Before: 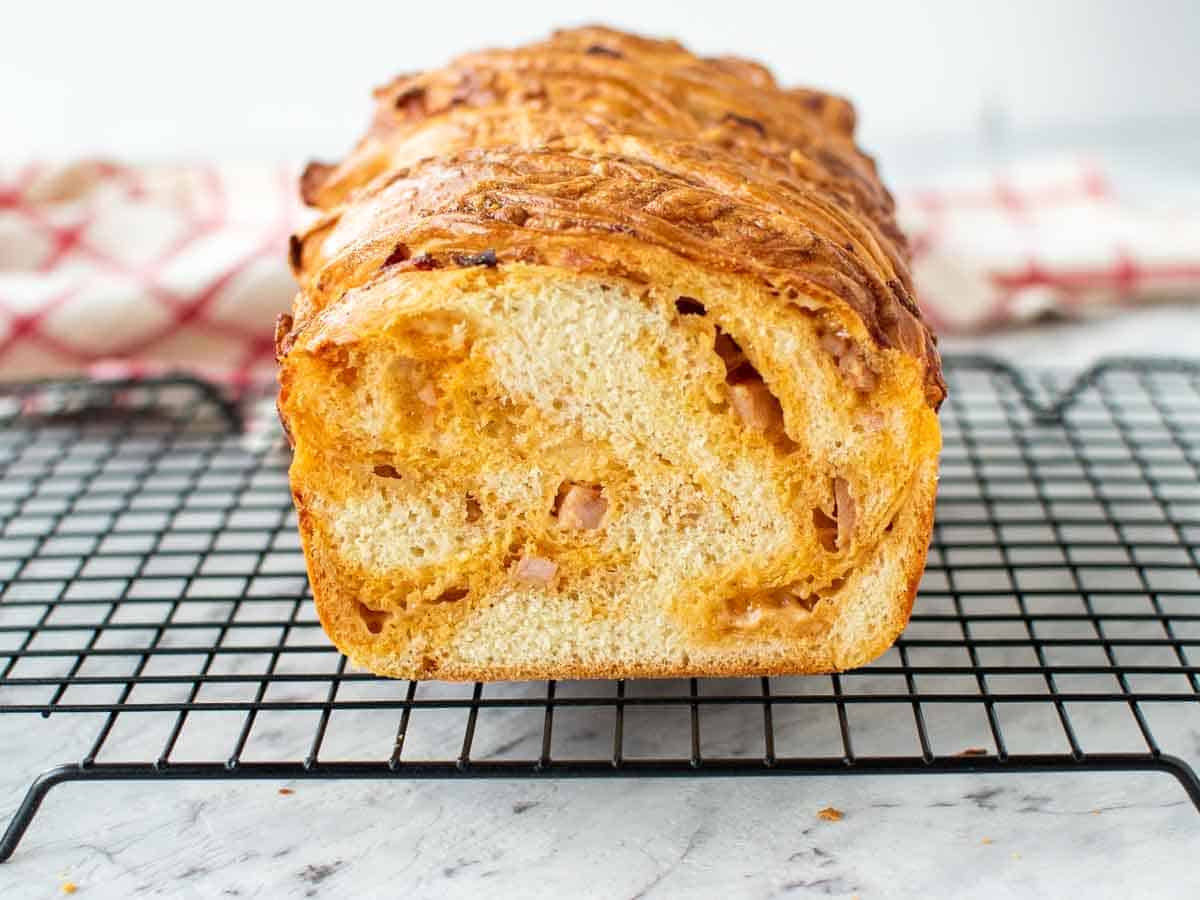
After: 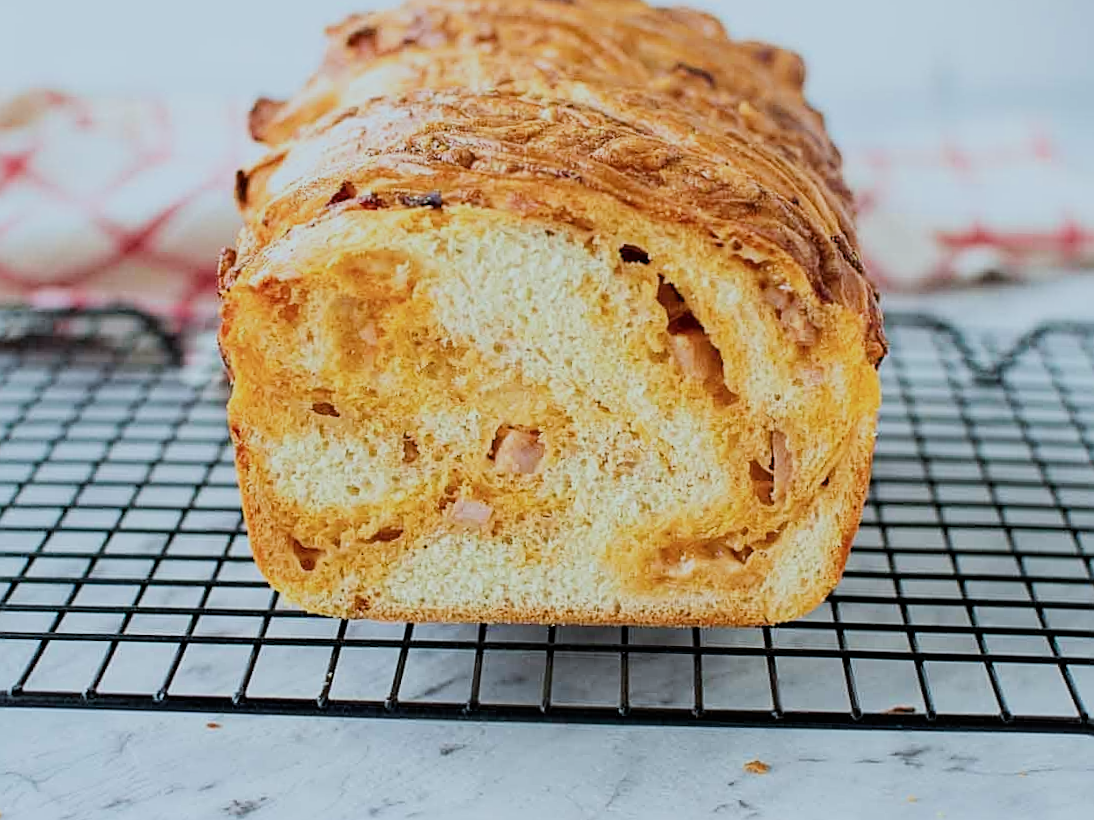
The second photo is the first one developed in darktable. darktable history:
sharpen: on, module defaults
filmic rgb: black relative exposure -16 EV, white relative exposure 6.12 EV, hardness 5.22
color calibration: illuminant F (fluorescent), F source F9 (Cool White Deluxe 4150 K) – high CRI, x 0.374, y 0.373, temperature 4158.34 K
crop and rotate: angle -1.96°, left 3.097%, top 4.154%, right 1.586%, bottom 0.529%
